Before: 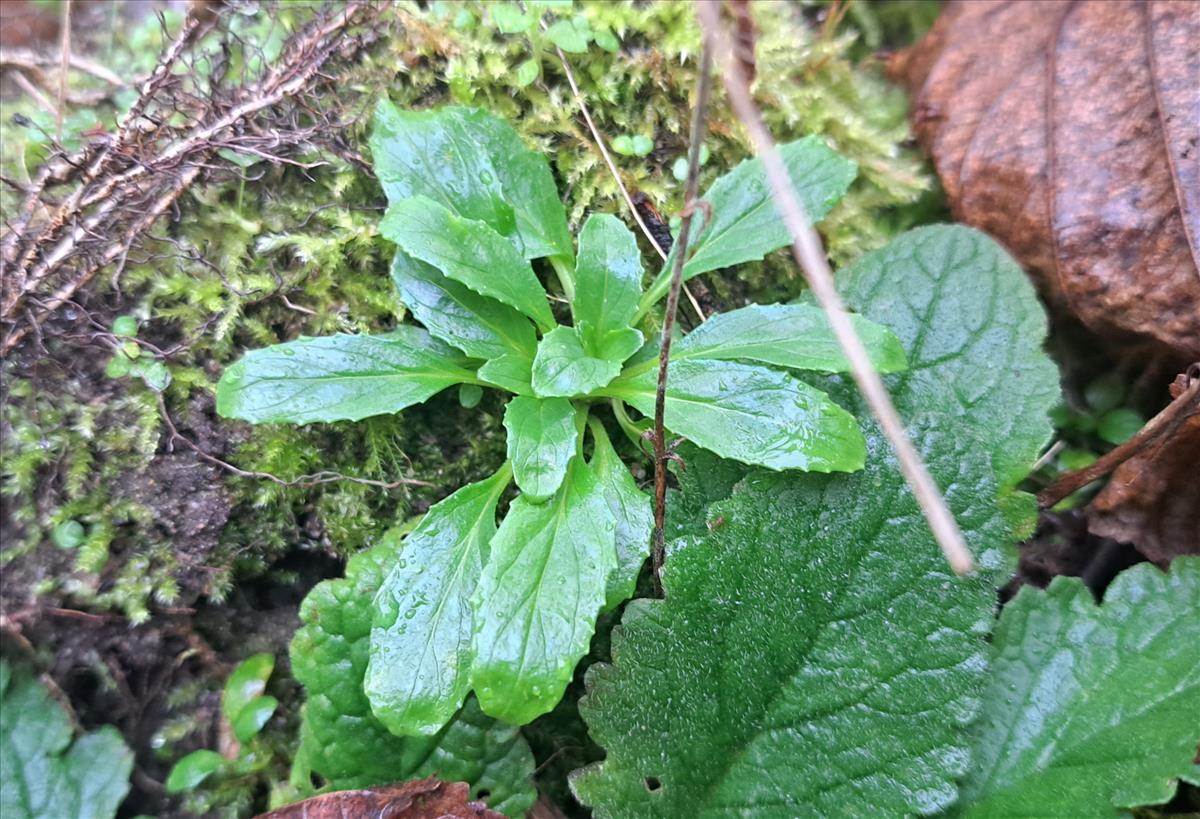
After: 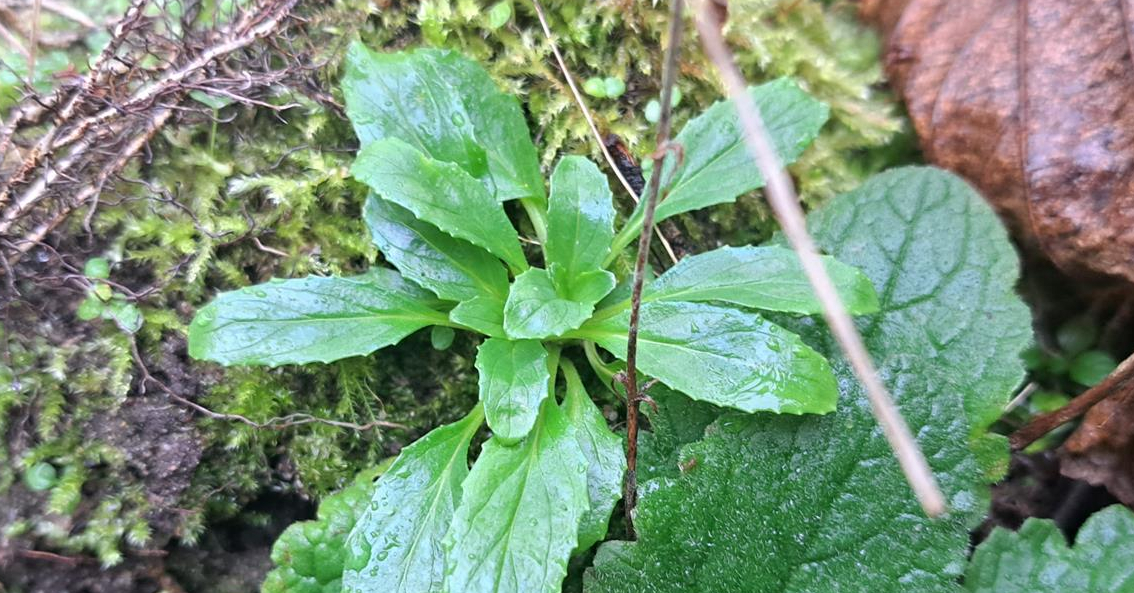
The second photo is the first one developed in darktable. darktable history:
crop: left 2.377%, top 7.204%, right 3.112%, bottom 20.303%
